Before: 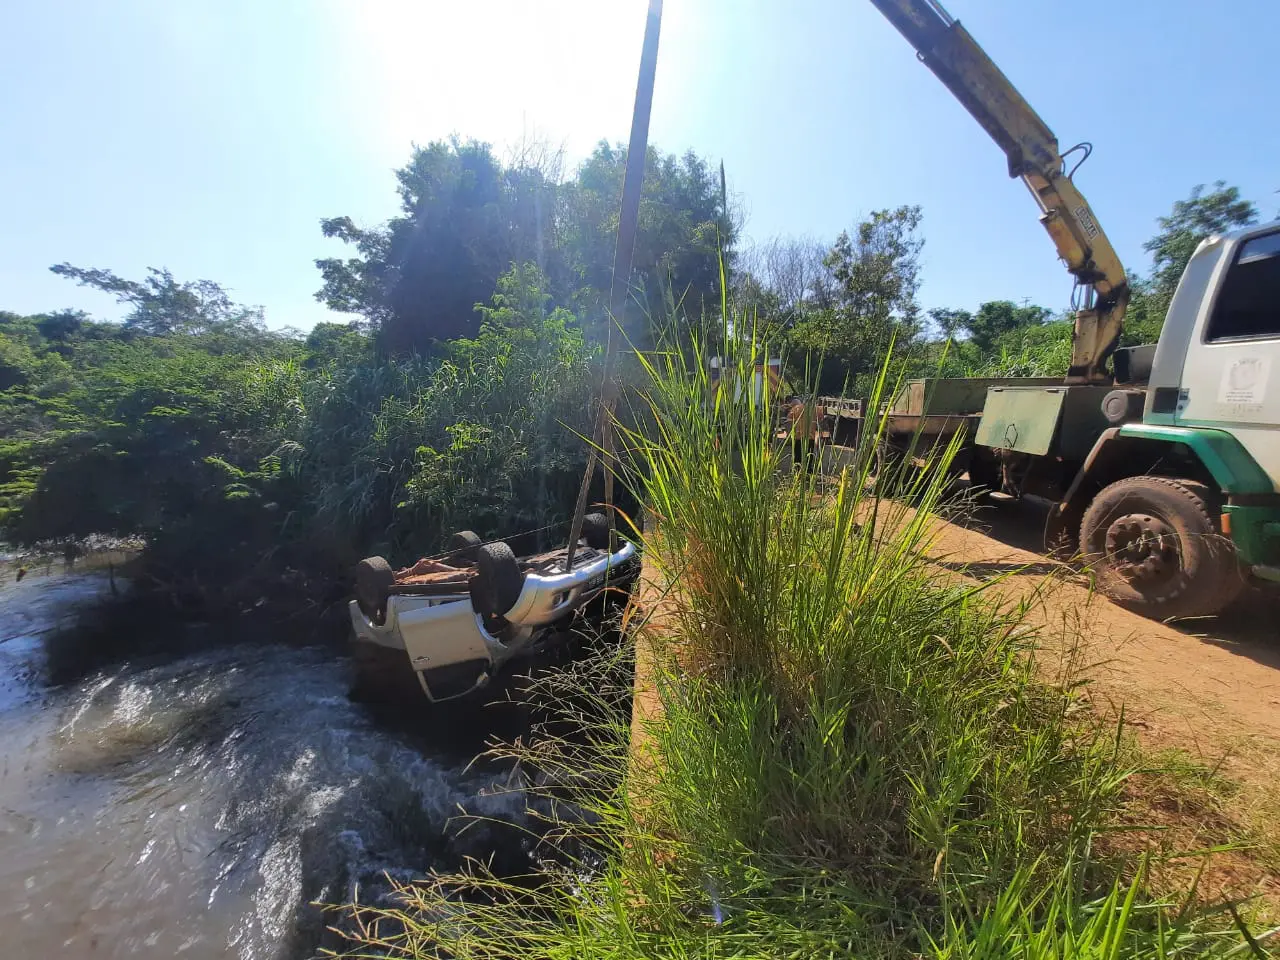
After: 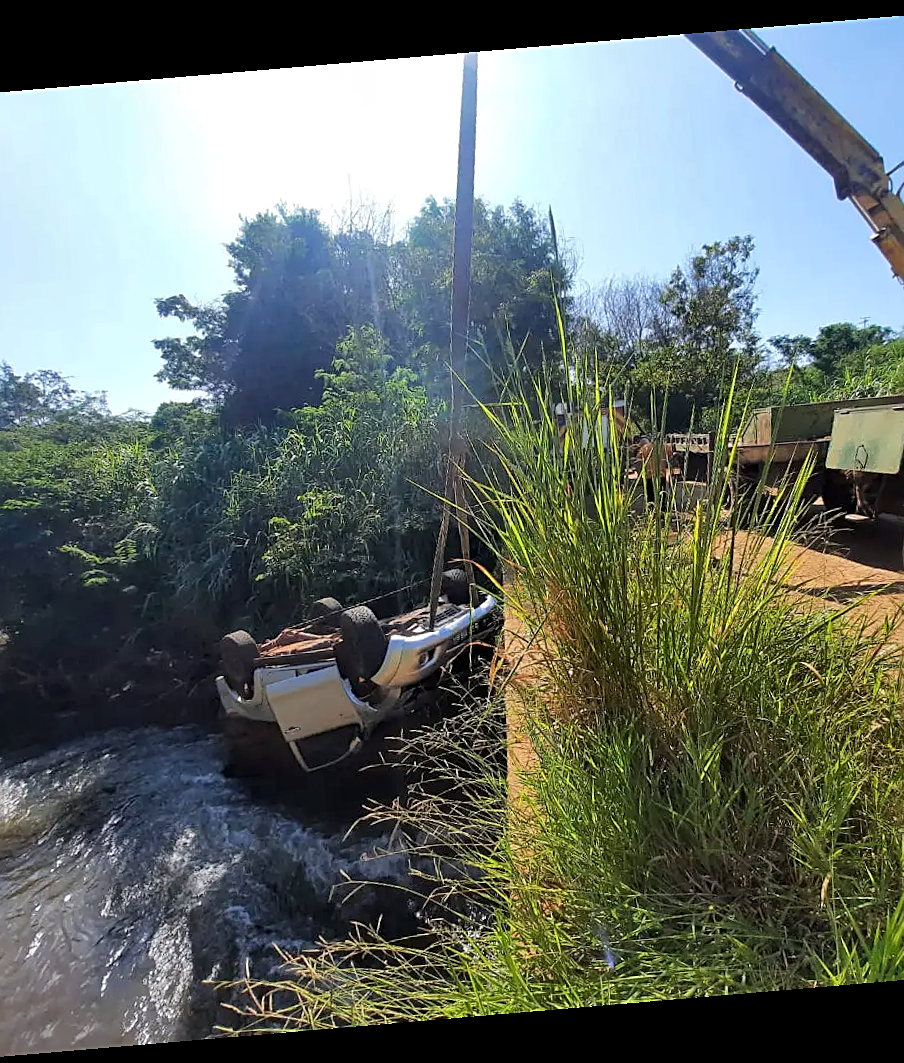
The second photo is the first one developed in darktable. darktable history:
haze removal: compatibility mode true, adaptive false
local contrast: mode bilateral grid, contrast 20, coarseness 50, detail 144%, midtone range 0.2
rotate and perspective: rotation -4.86°, automatic cropping off
crop and rotate: left 13.537%, right 19.796%
sharpen: on, module defaults
